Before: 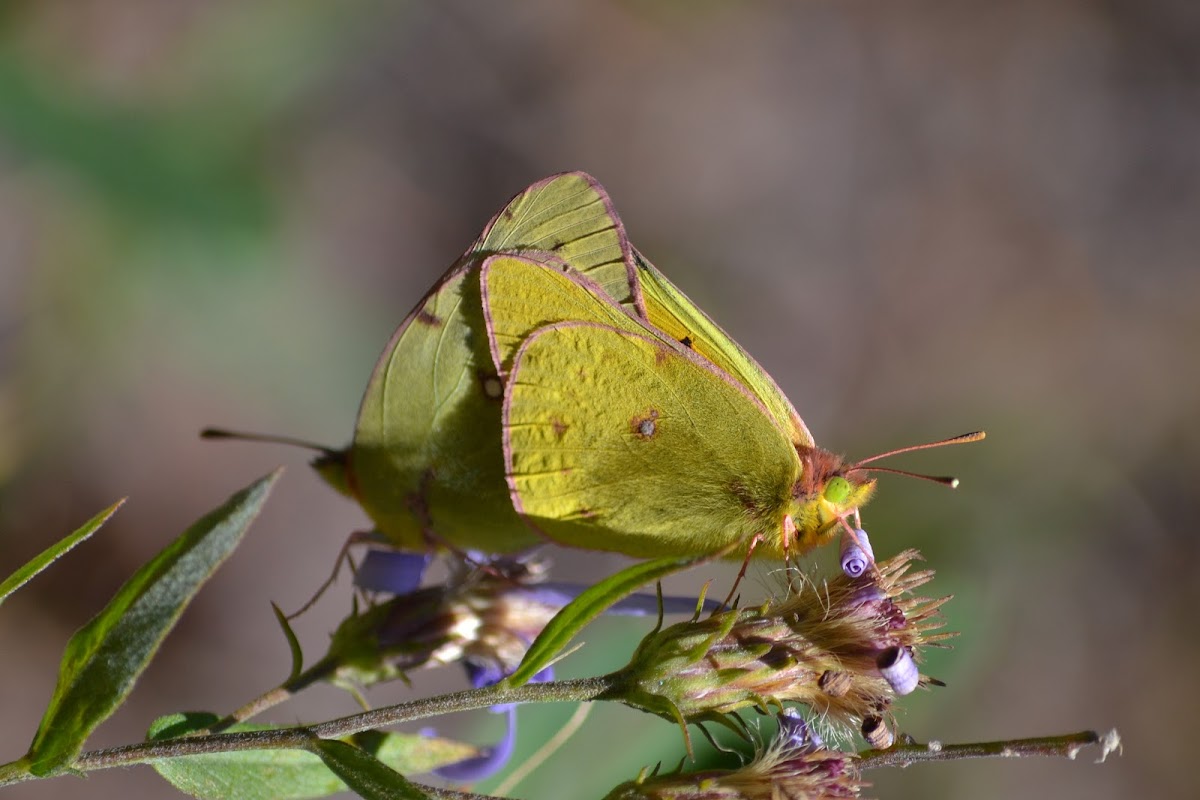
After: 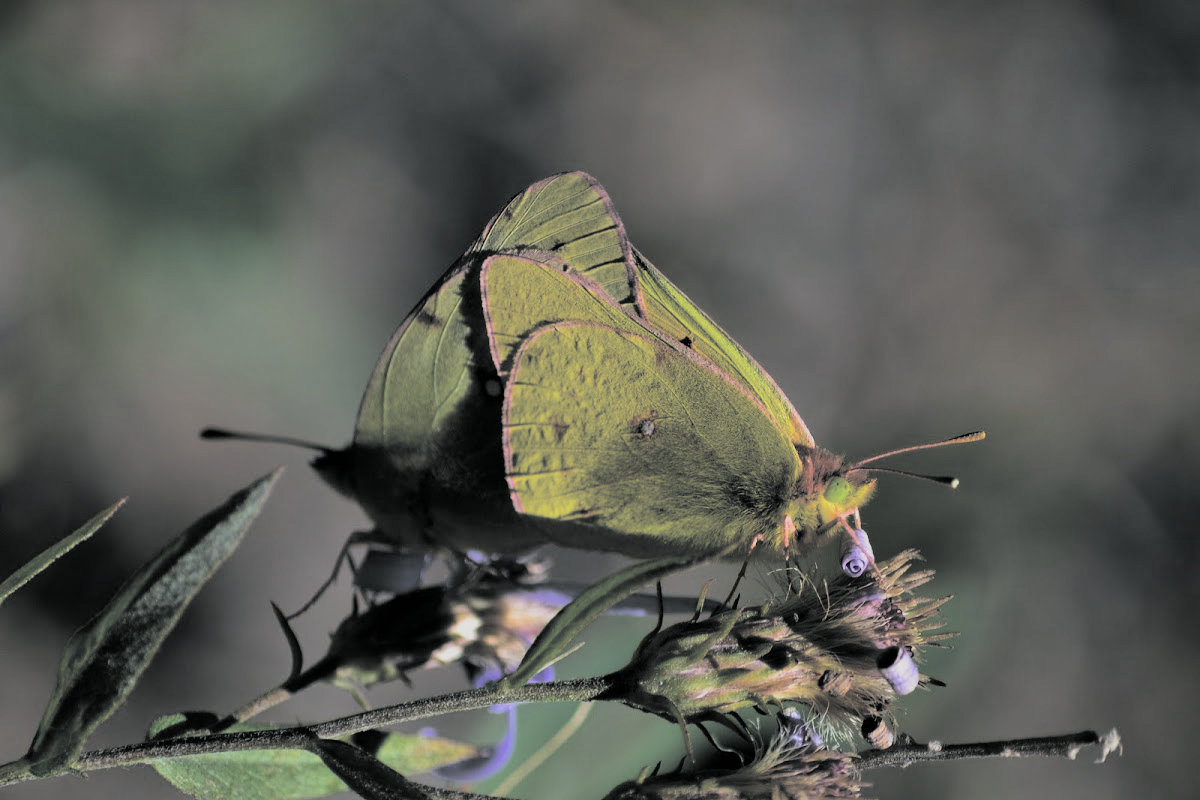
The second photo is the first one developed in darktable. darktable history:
split-toning: shadows › hue 190.8°, shadows › saturation 0.05, highlights › hue 54°, highlights › saturation 0.05, compress 0%
color balance rgb: perceptual saturation grading › global saturation 30%, global vibrance 20%
filmic rgb: black relative exposure -5 EV, hardness 2.88, contrast 1.2, highlights saturation mix -30%
